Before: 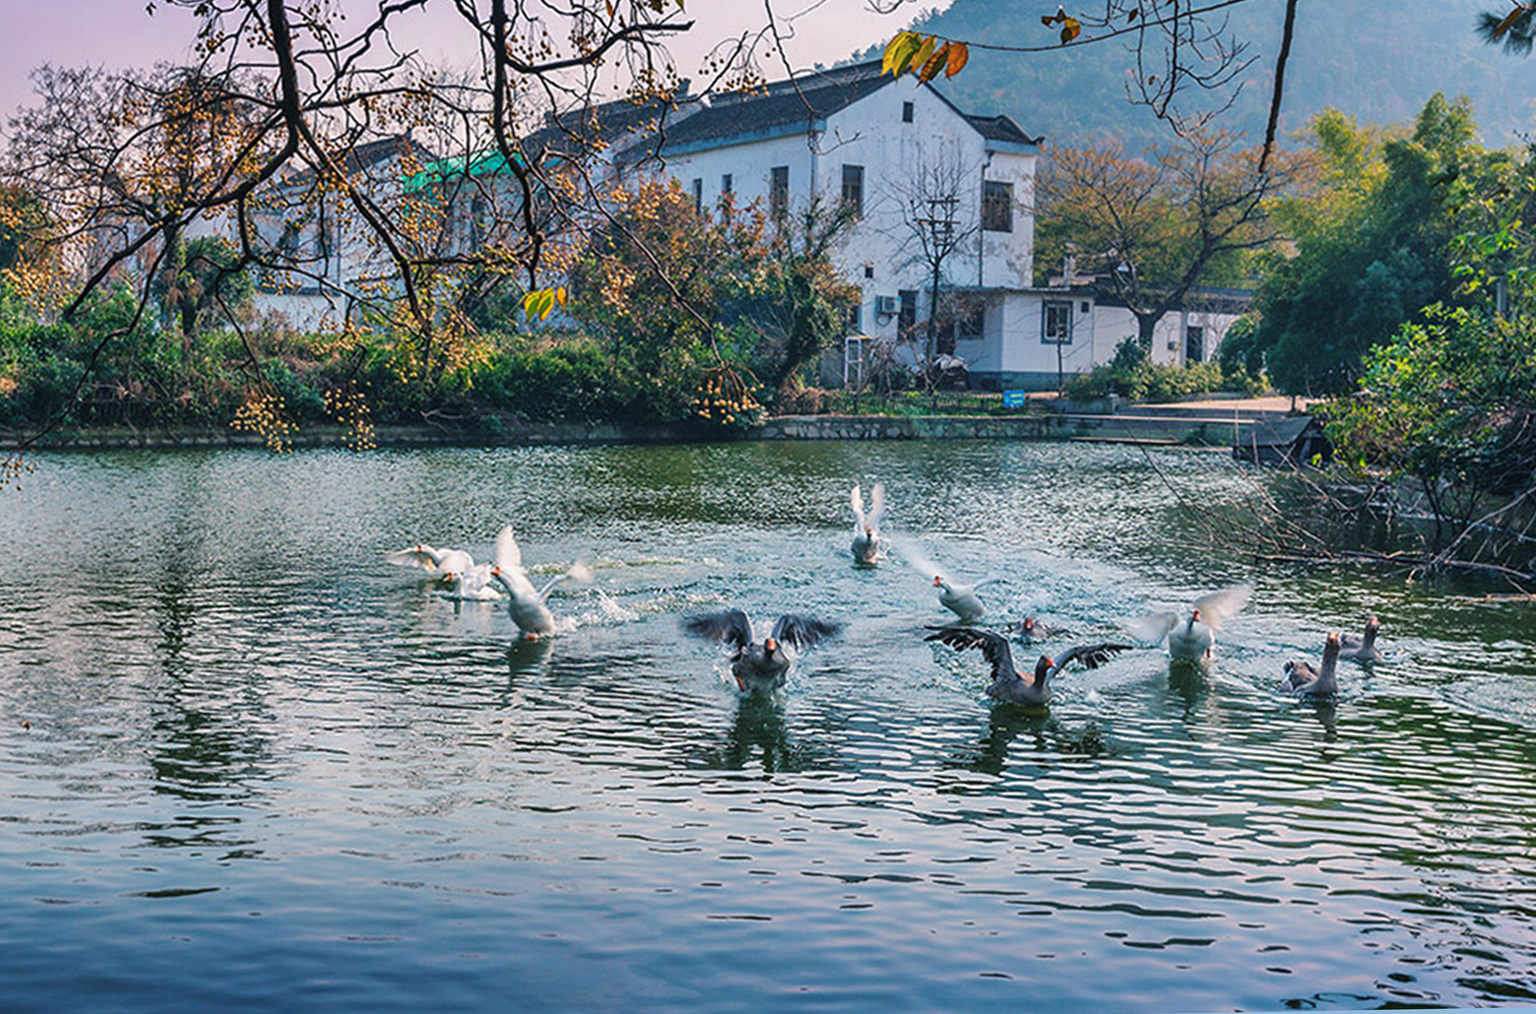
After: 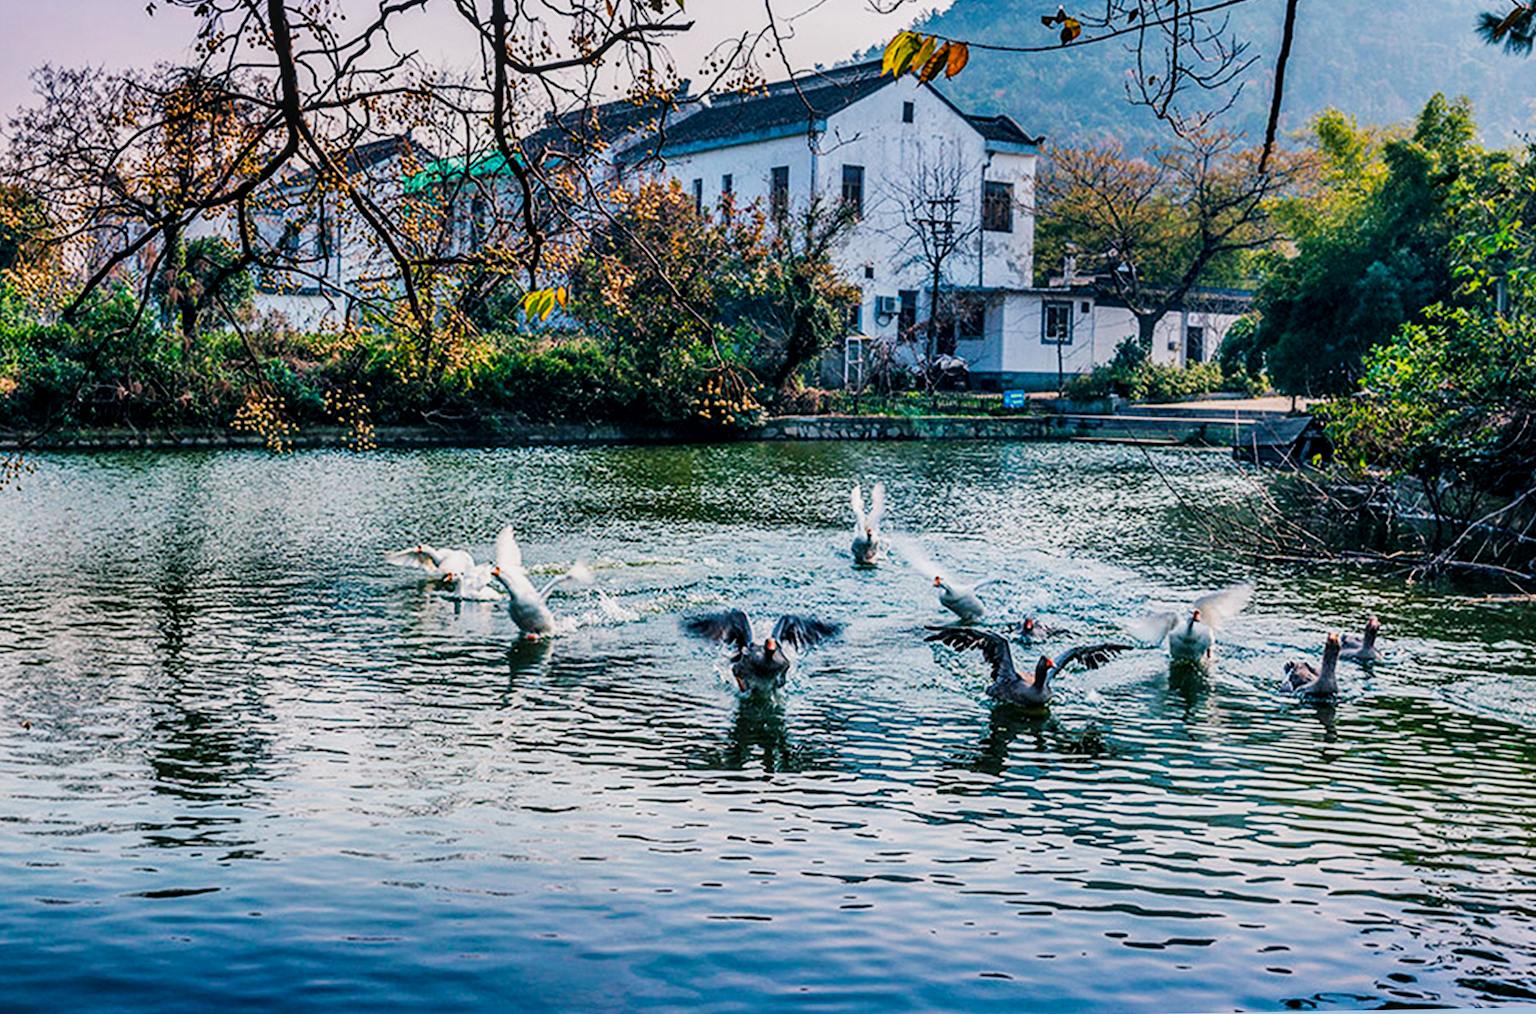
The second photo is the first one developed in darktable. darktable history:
local contrast: detail 130%
sigmoid: contrast 1.8
